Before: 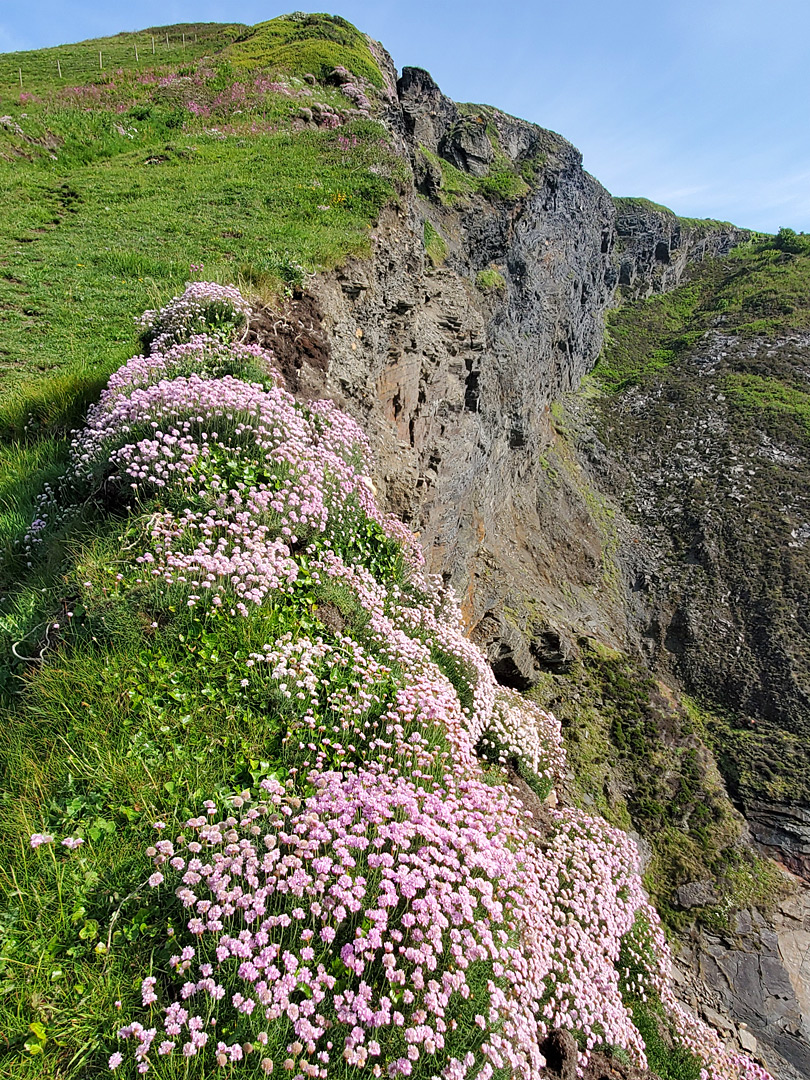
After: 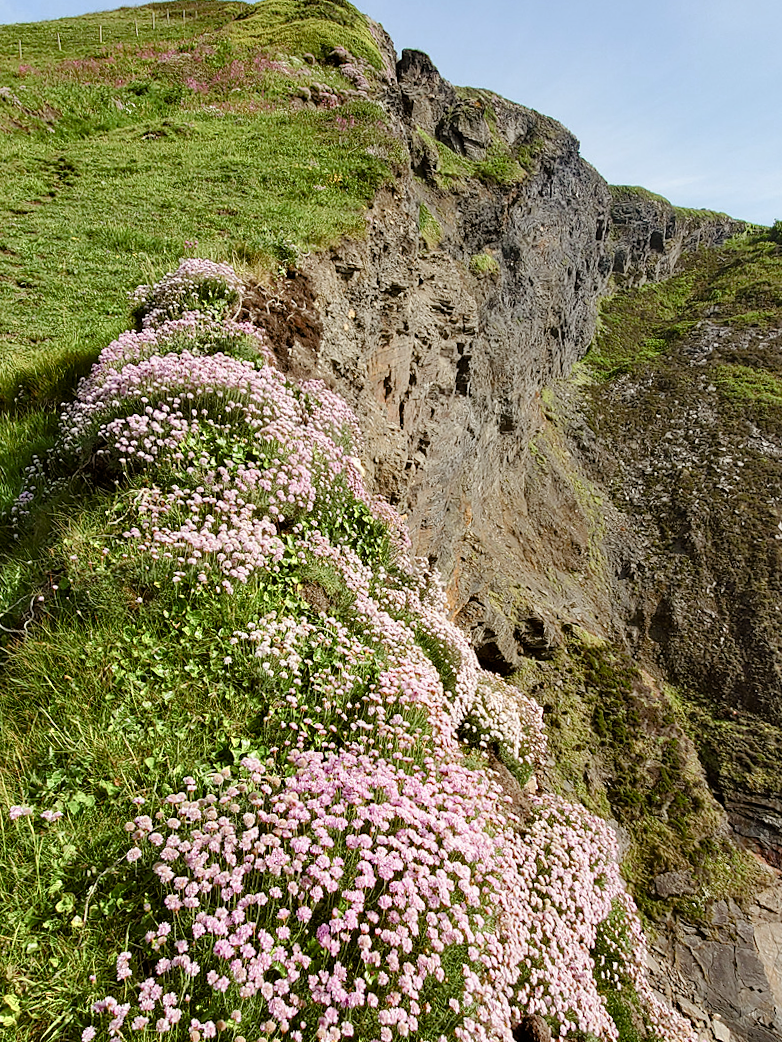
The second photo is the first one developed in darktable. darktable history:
color balance rgb: power › chroma 2.518%, power › hue 70.84°, perceptual saturation grading › global saturation 0.137%, perceptual saturation grading › highlights -30.314%, perceptual saturation grading › shadows 20.295%, saturation formula JzAzBz (2021)
crop and rotate: angle -1.54°
